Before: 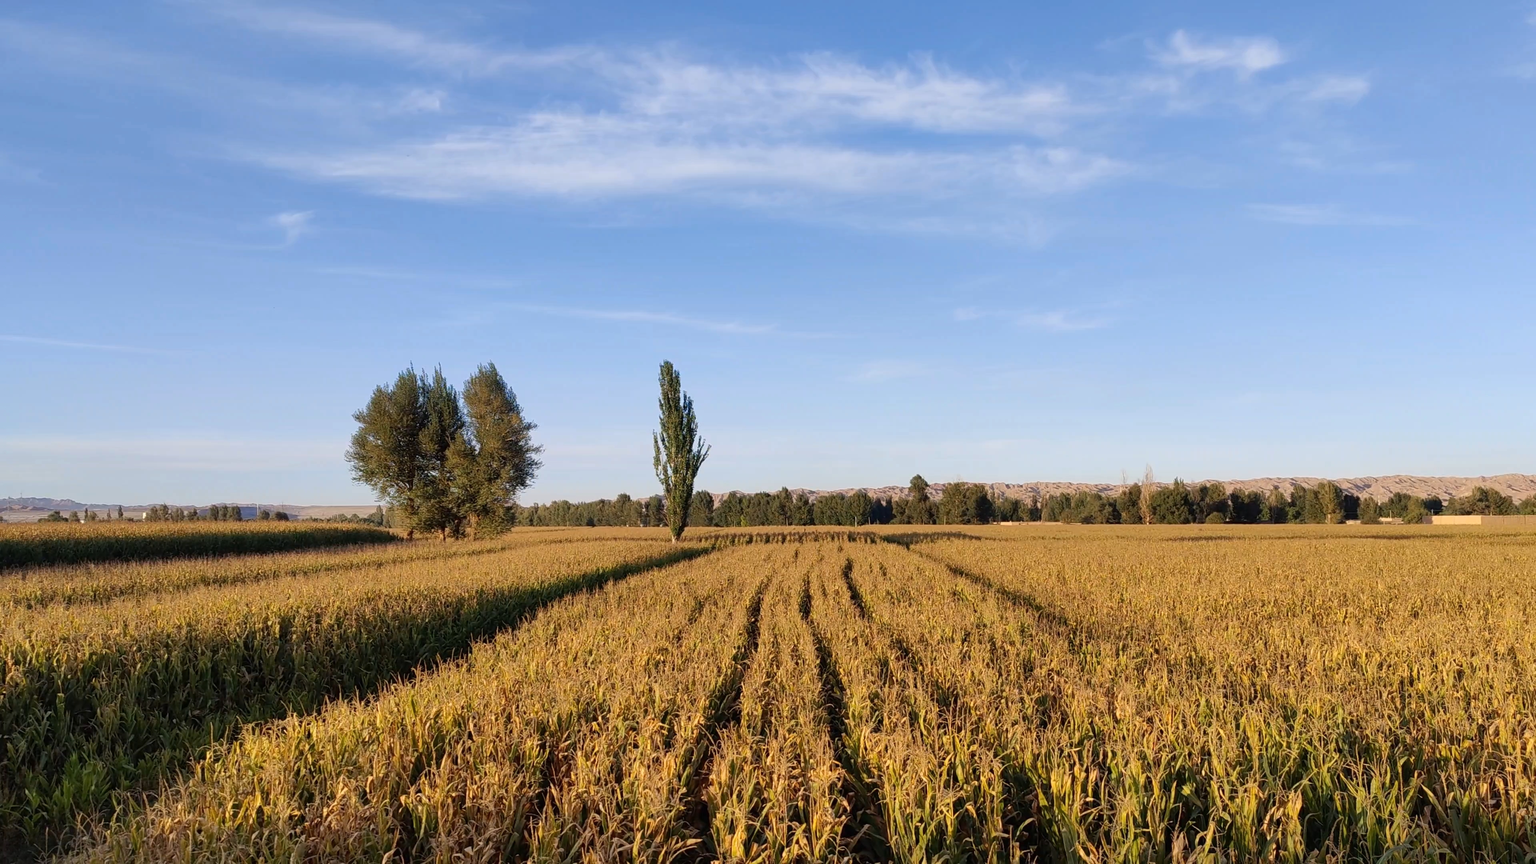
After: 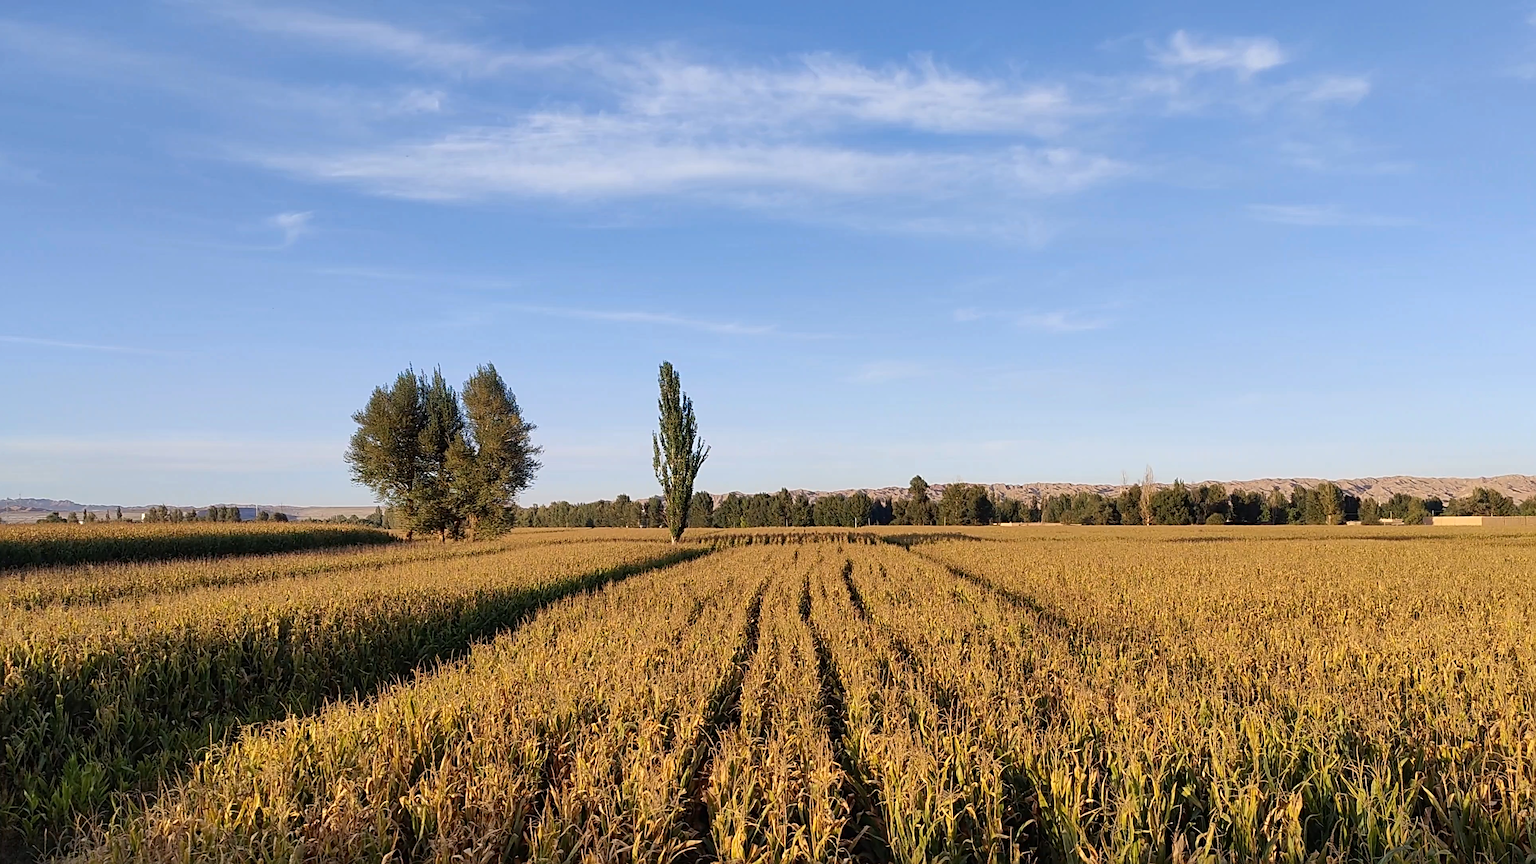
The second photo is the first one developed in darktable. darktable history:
sharpen: radius 4
crop and rotate: left 0.126%
